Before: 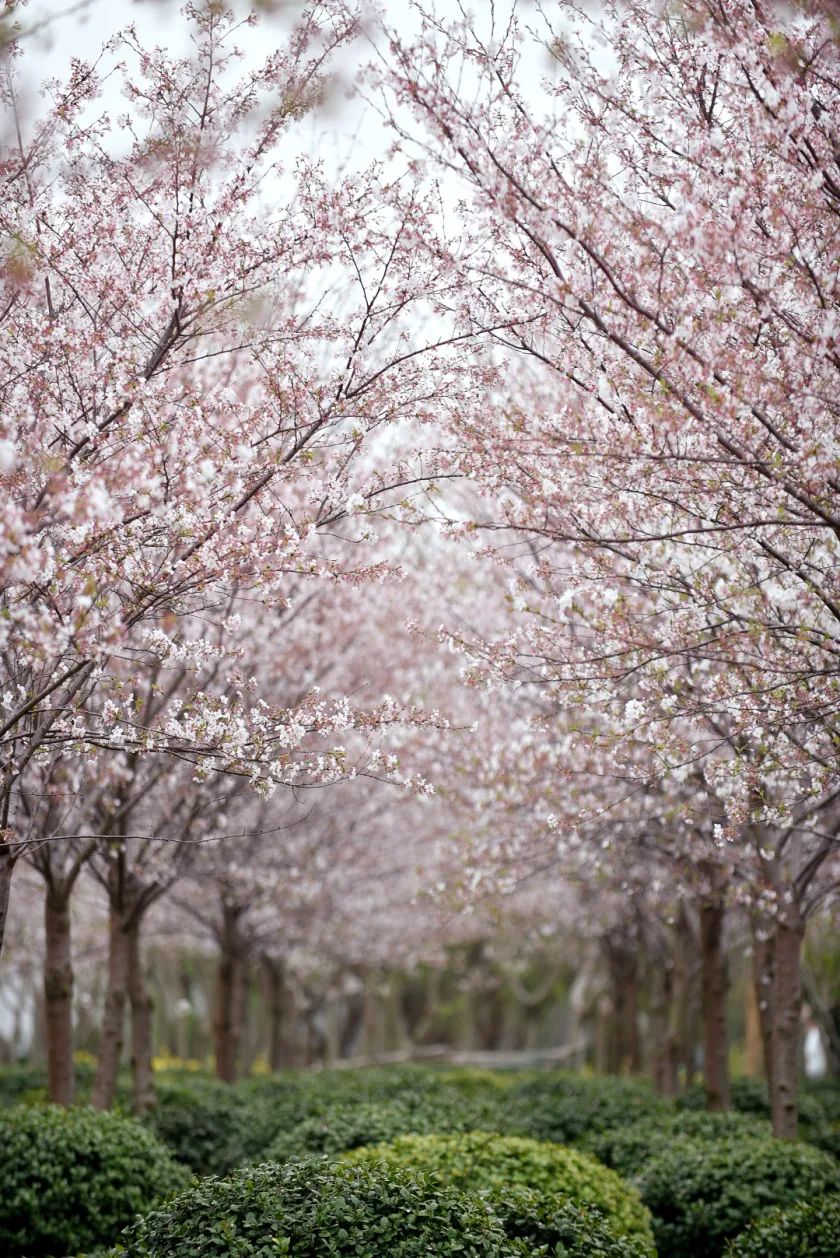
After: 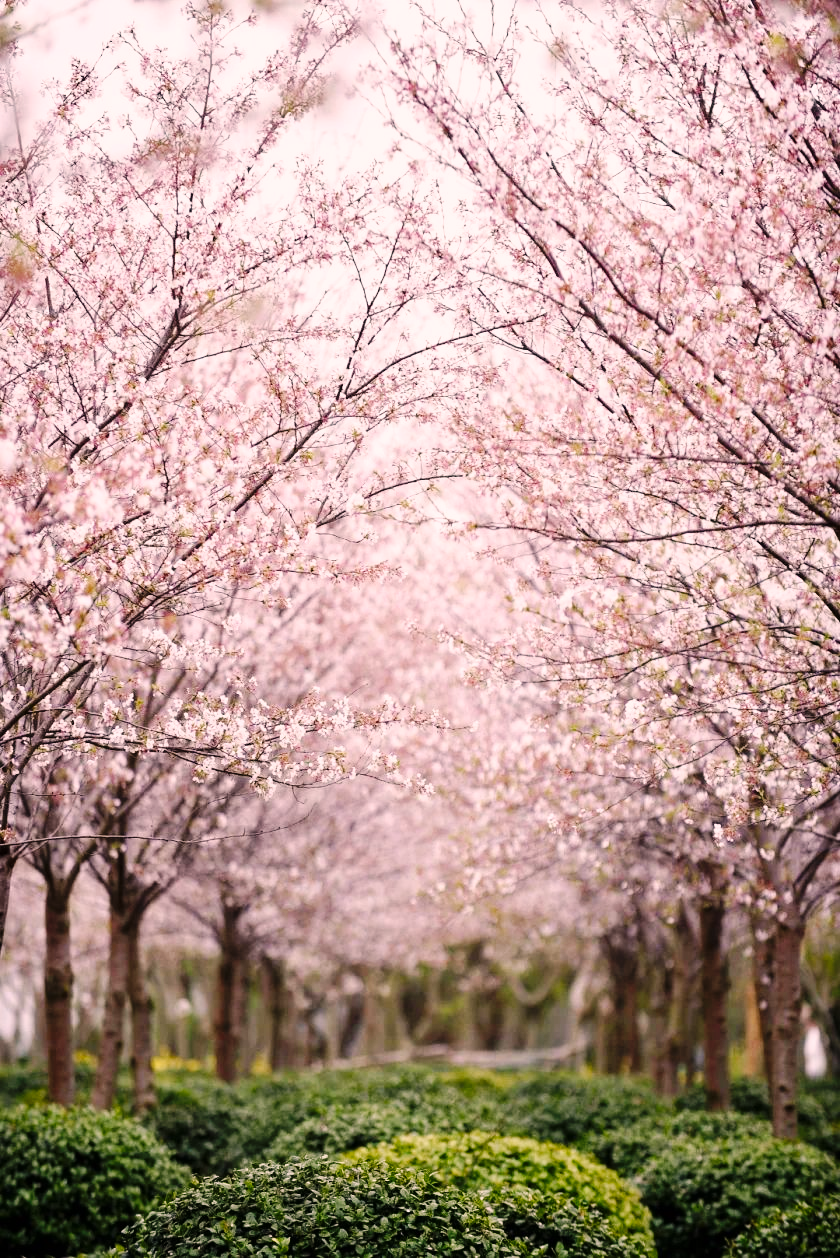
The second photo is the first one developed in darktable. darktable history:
base curve: curves: ch0 [(0, 0) (0.036, 0.025) (0.121, 0.166) (0.206, 0.329) (0.605, 0.79) (1, 1)], preserve colors none
color correction: highlights a* 12.23, highlights b* 5.41
